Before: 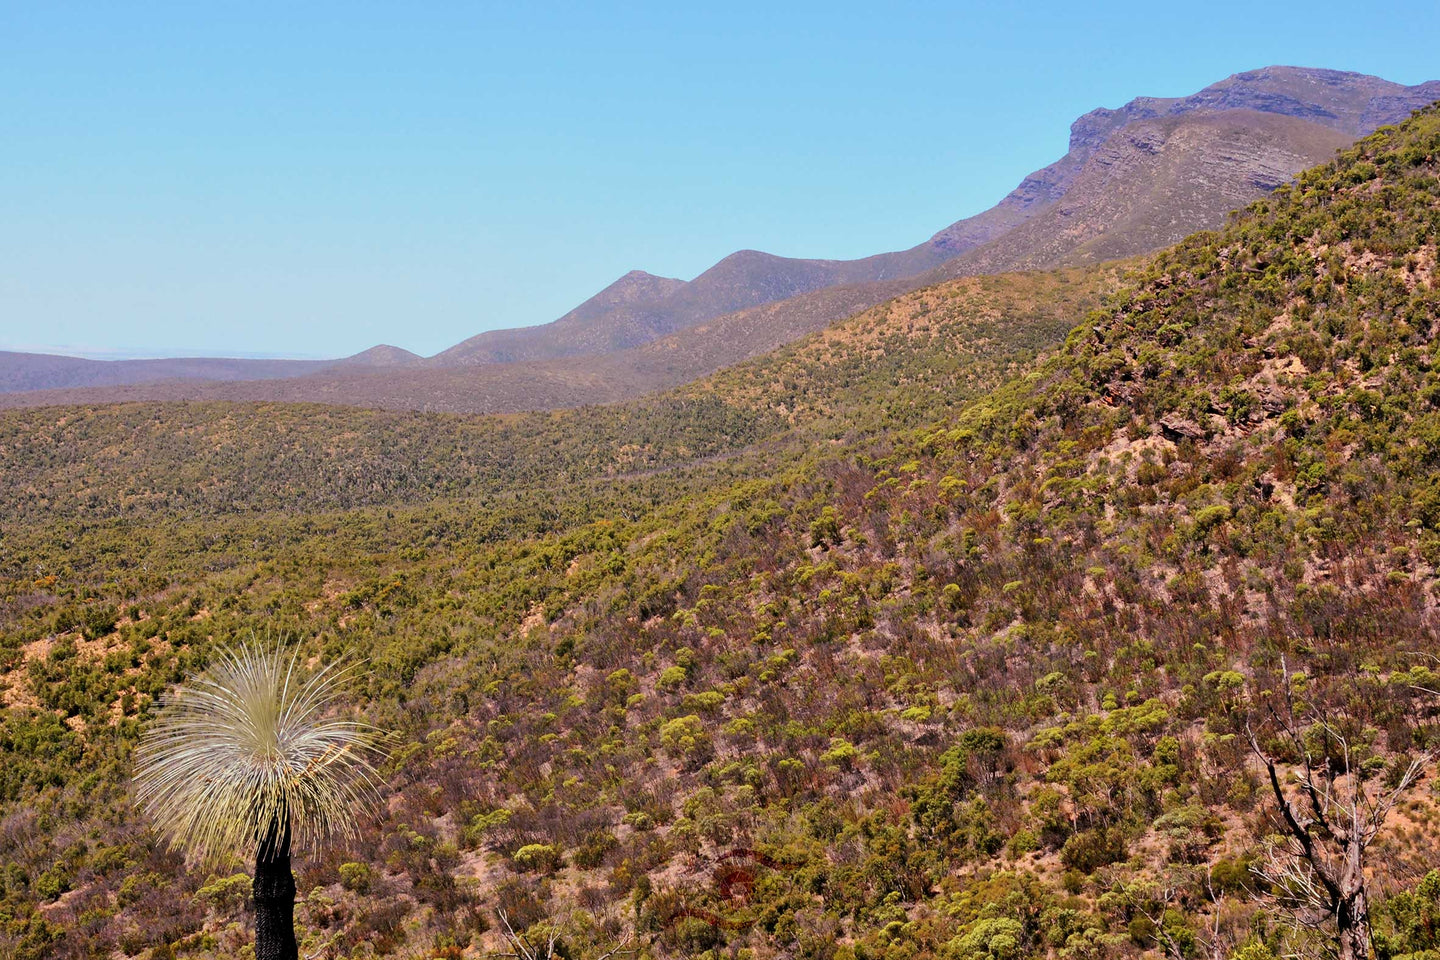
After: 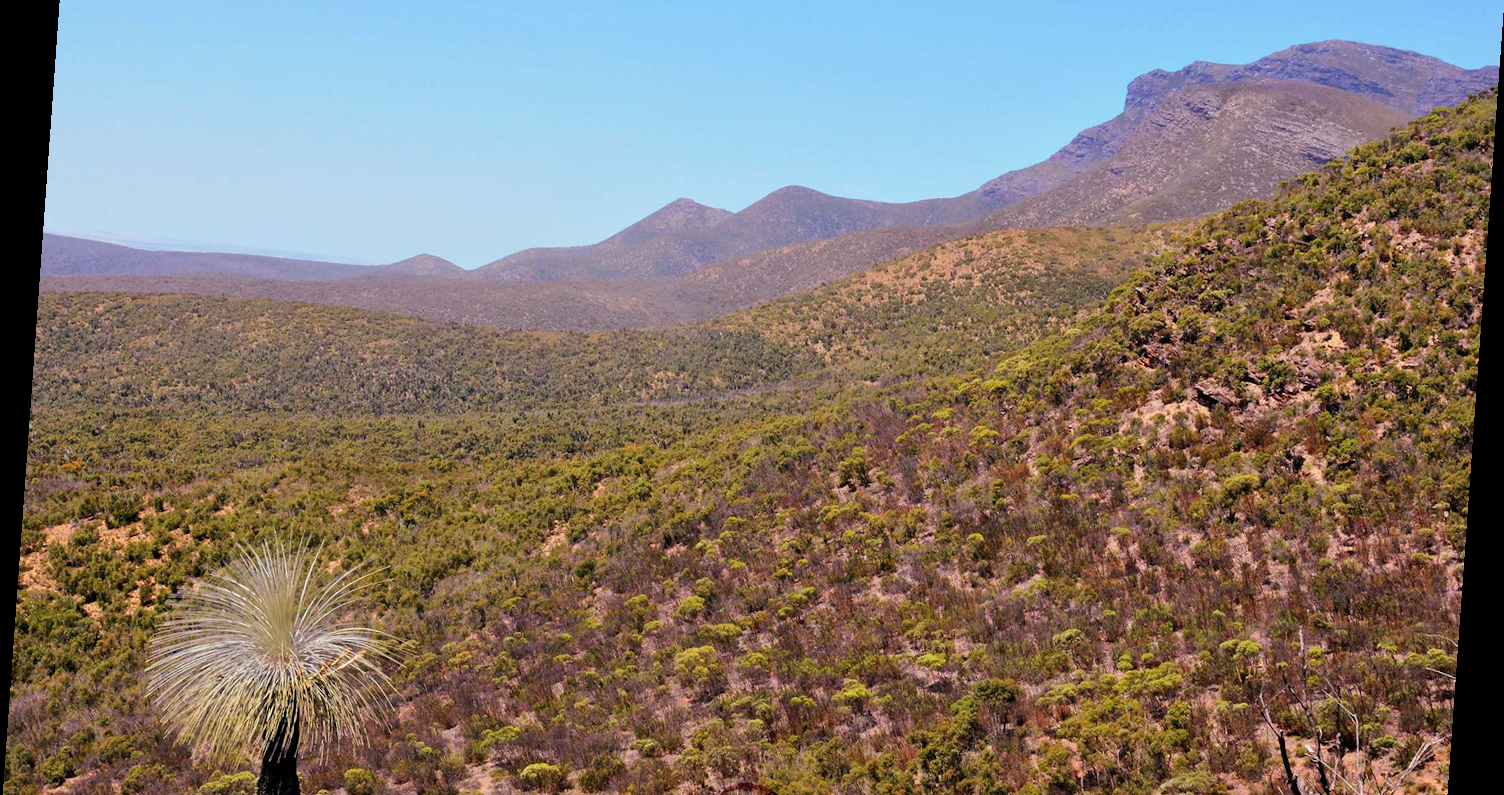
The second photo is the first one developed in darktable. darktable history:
crop: top 11.038%, bottom 13.962%
rotate and perspective: rotation 4.1°, automatic cropping off
white balance: red 1.004, blue 1.024
